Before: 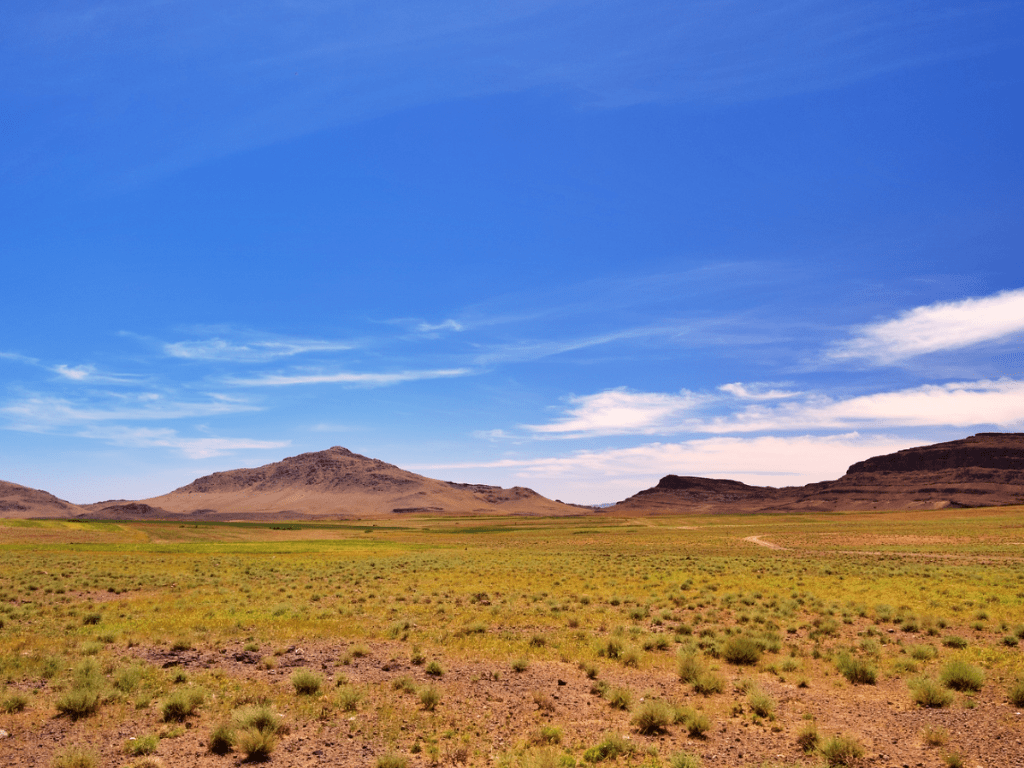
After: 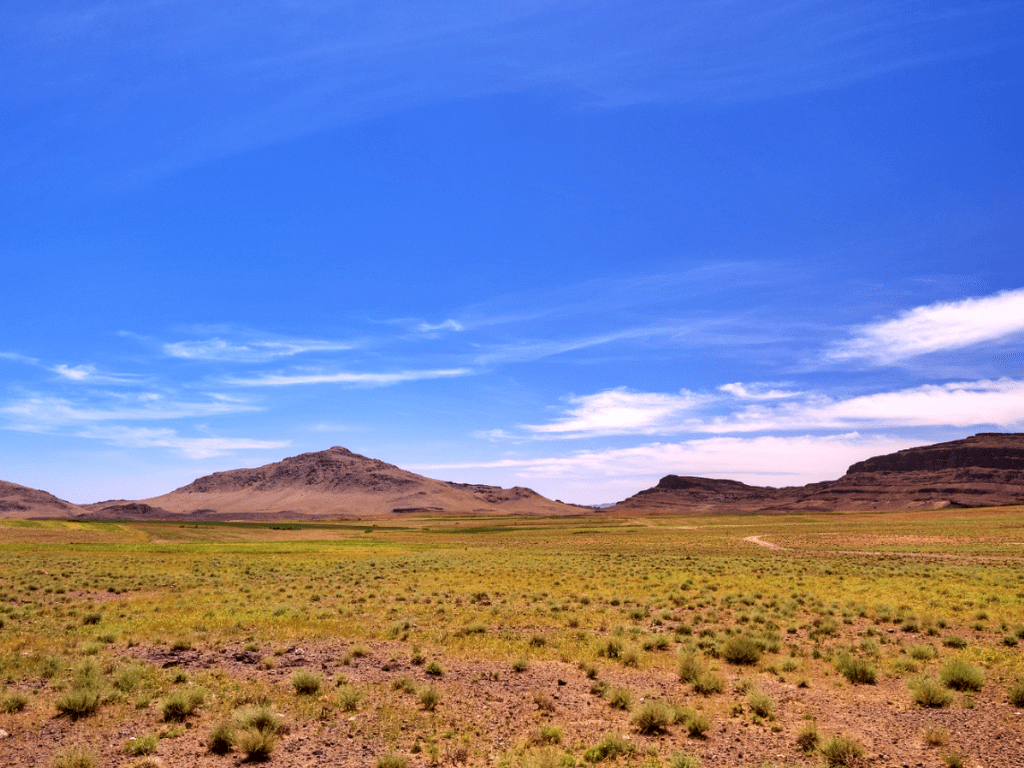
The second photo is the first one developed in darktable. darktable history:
white balance: red 1.004, blue 1.096
local contrast: on, module defaults
